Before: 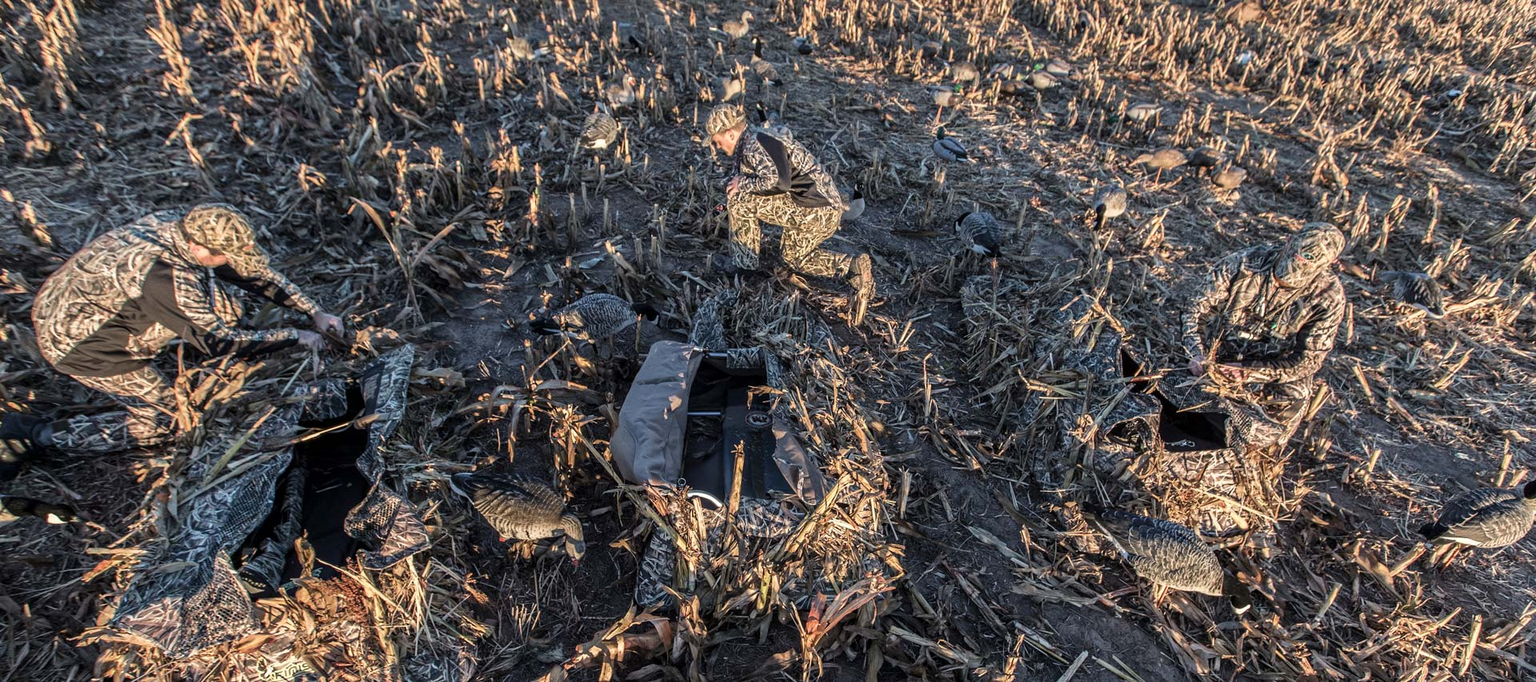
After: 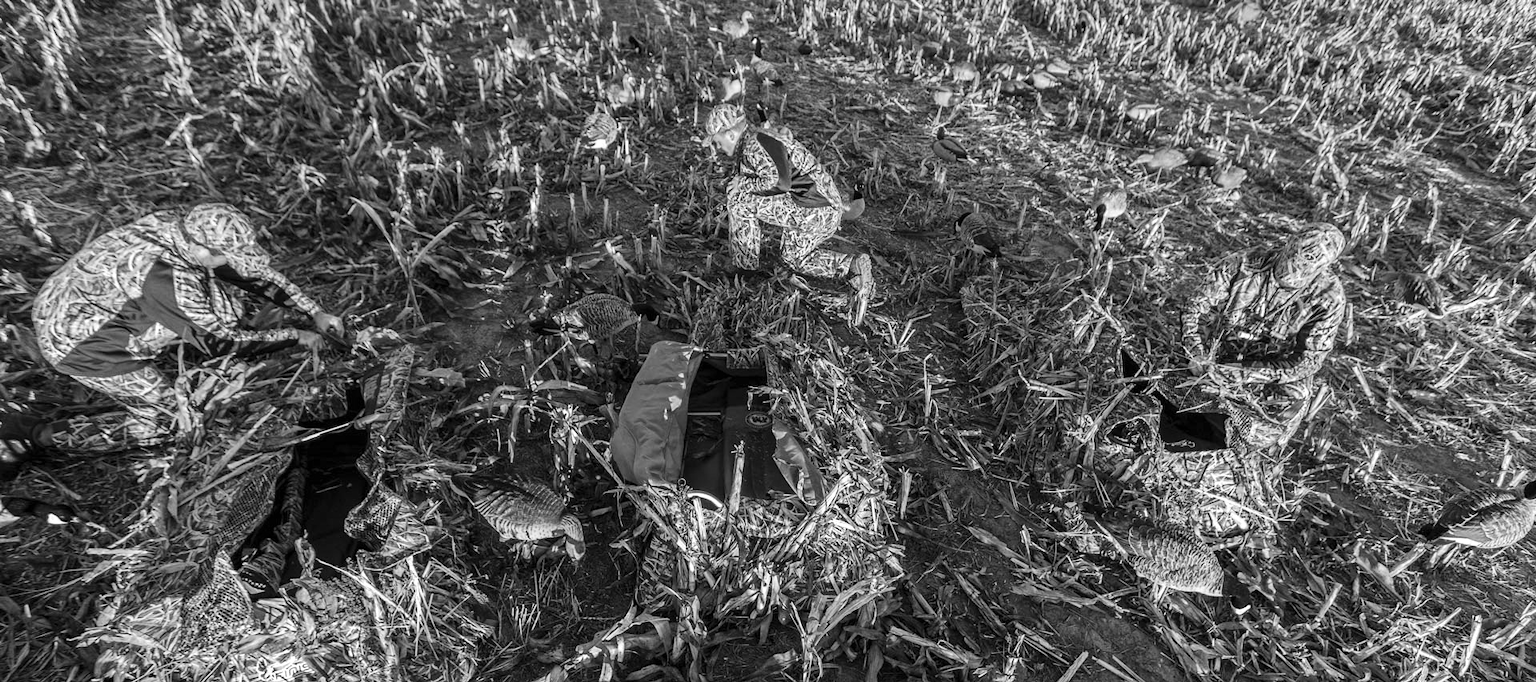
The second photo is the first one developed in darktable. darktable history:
color zones: curves: ch0 [(0.002, 0.593) (0.143, 0.417) (0.285, 0.541) (0.455, 0.289) (0.608, 0.327) (0.727, 0.283) (0.869, 0.571) (1, 0.603)]; ch1 [(0, 0) (0.143, 0) (0.286, 0) (0.429, 0) (0.571, 0) (0.714, 0) (0.857, 0)]
contrast brightness saturation: contrast 0.2, brightness 0.16, saturation 0.22
